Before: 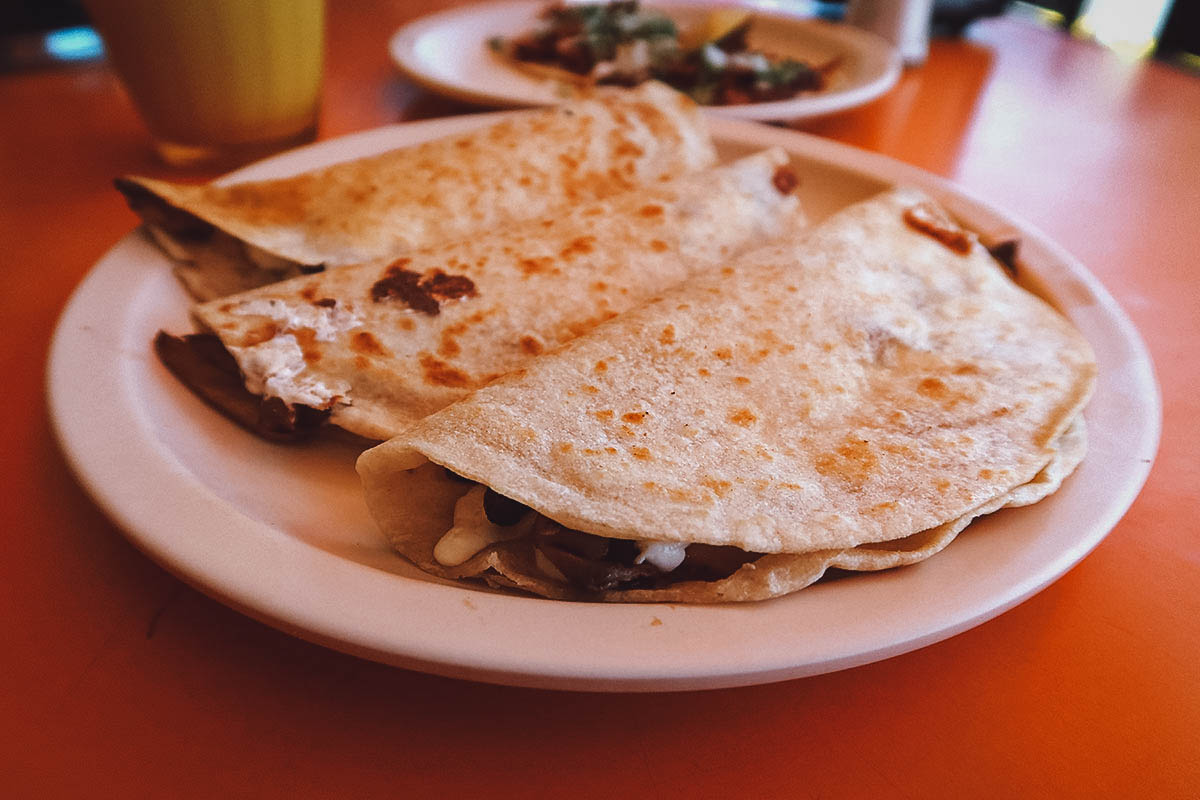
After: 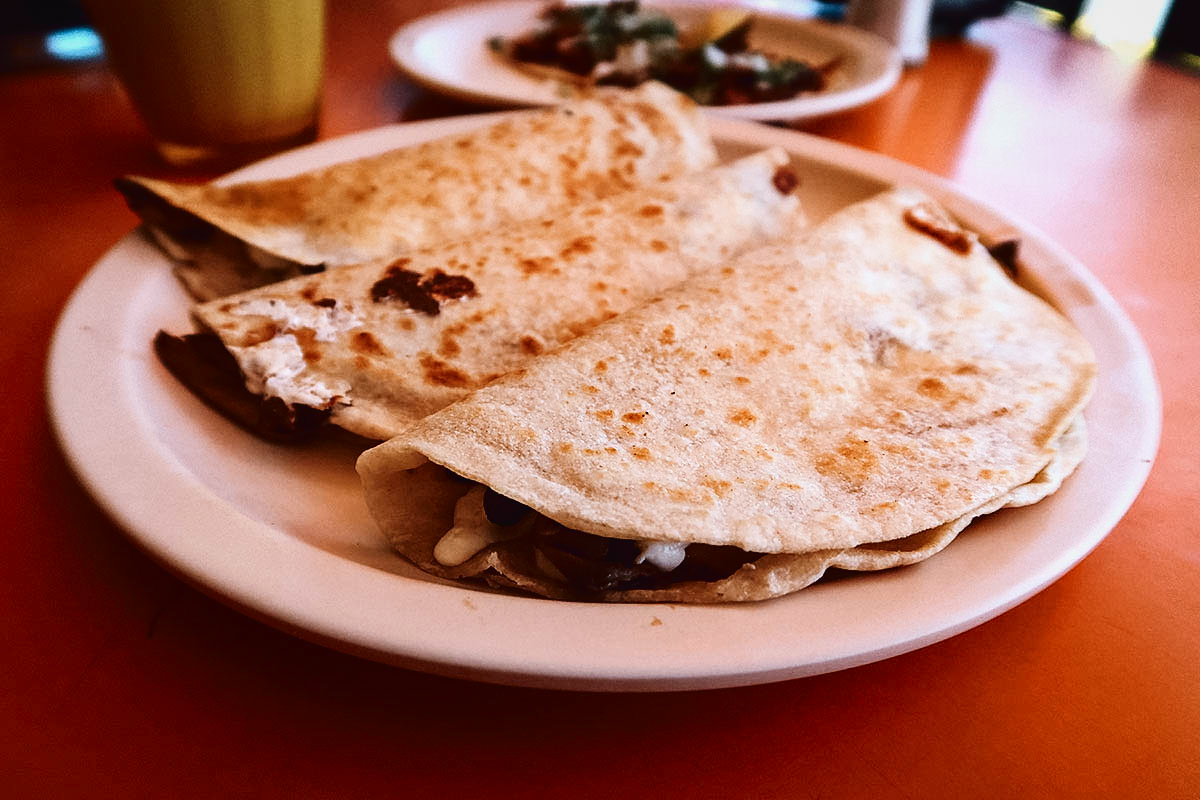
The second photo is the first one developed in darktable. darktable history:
tone curve: curves: ch0 [(0, 0) (0.003, 0.002) (0.011, 0.006) (0.025, 0.014) (0.044, 0.02) (0.069, 0.027) (0.1, 0.036) (0.136, 0.05) (0.177, 0.081) (0.224, 0.118) (0.277, 0.183) (0.335, 0.262) (0.399, 0.351) (0.468, 0.456) (0.543, 0.571) (0.623, 0.692) (0.709, 0.795) (0.801, 0.88) (0.898, 0.948) (1, 1)], color space Lab, independent channels, preserve colors none
